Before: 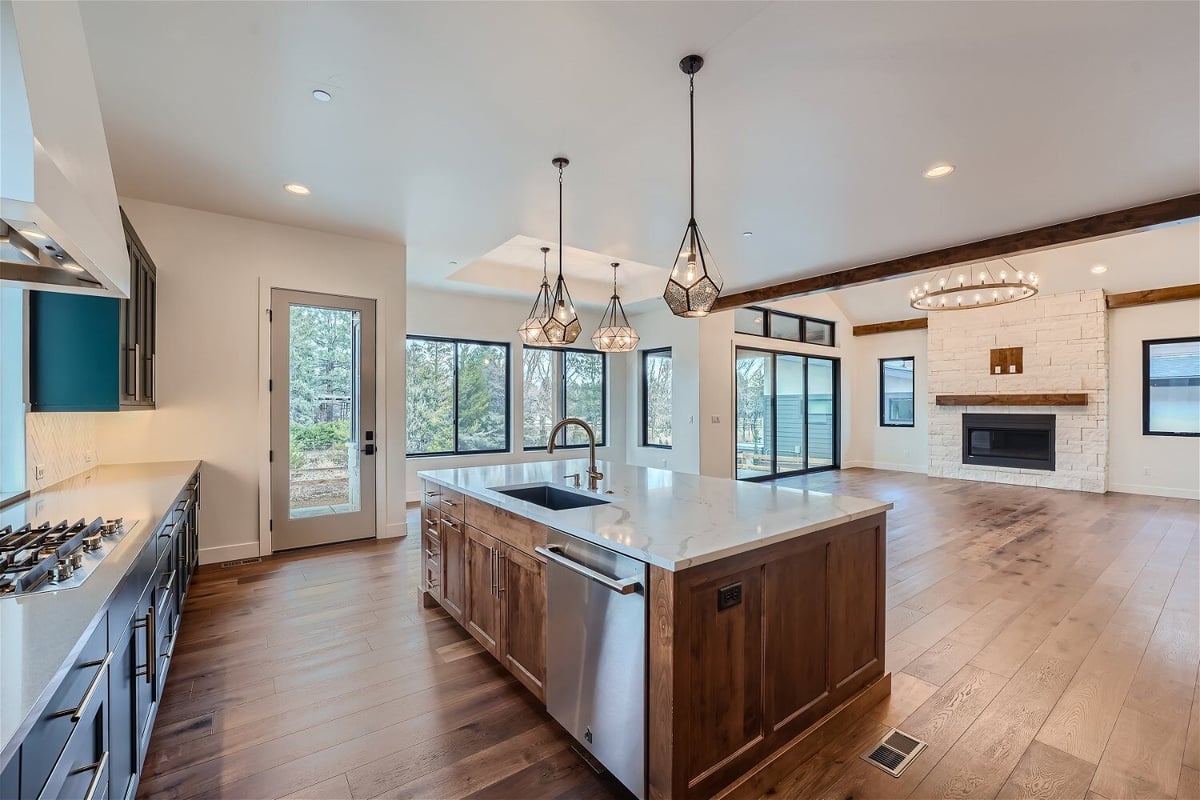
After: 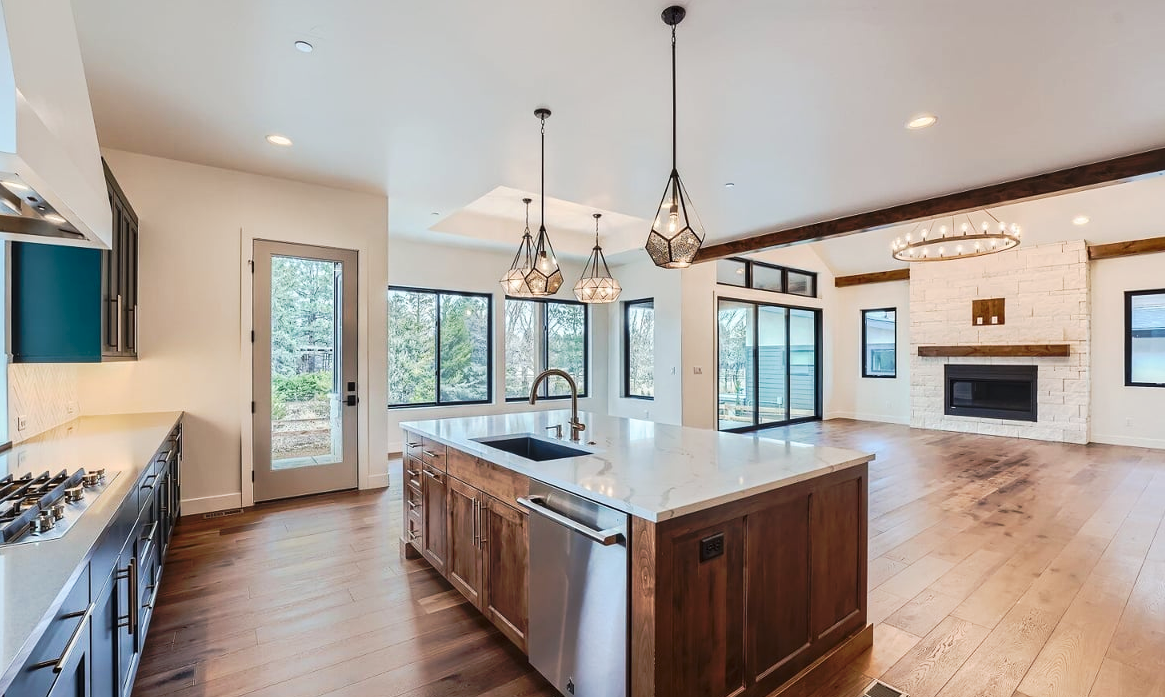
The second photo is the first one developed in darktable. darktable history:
crop: left 1.507%, top 6.147%, right 1.379%, bottom 6.637%
tone curve: curves: ch0 [(0, 0) (0.003, 0.009) (0.011, 0.019) (0.025, 0.034) (0.044, 0.057) (0.069, 0.082) (0.1, 0.104) (0.136, 0.131) (0.177, 0.165) (0.224, 0.212) (0.277, 0.279) (0.335, 0.342) (0.399, 0.401) (0.468, 0.477) (0.543, 0.572) (0.623, 0.675) (0.709, 0.772) (0.801, 0.85) (0.898, 0.942) (1, 1)], preserve colors none
